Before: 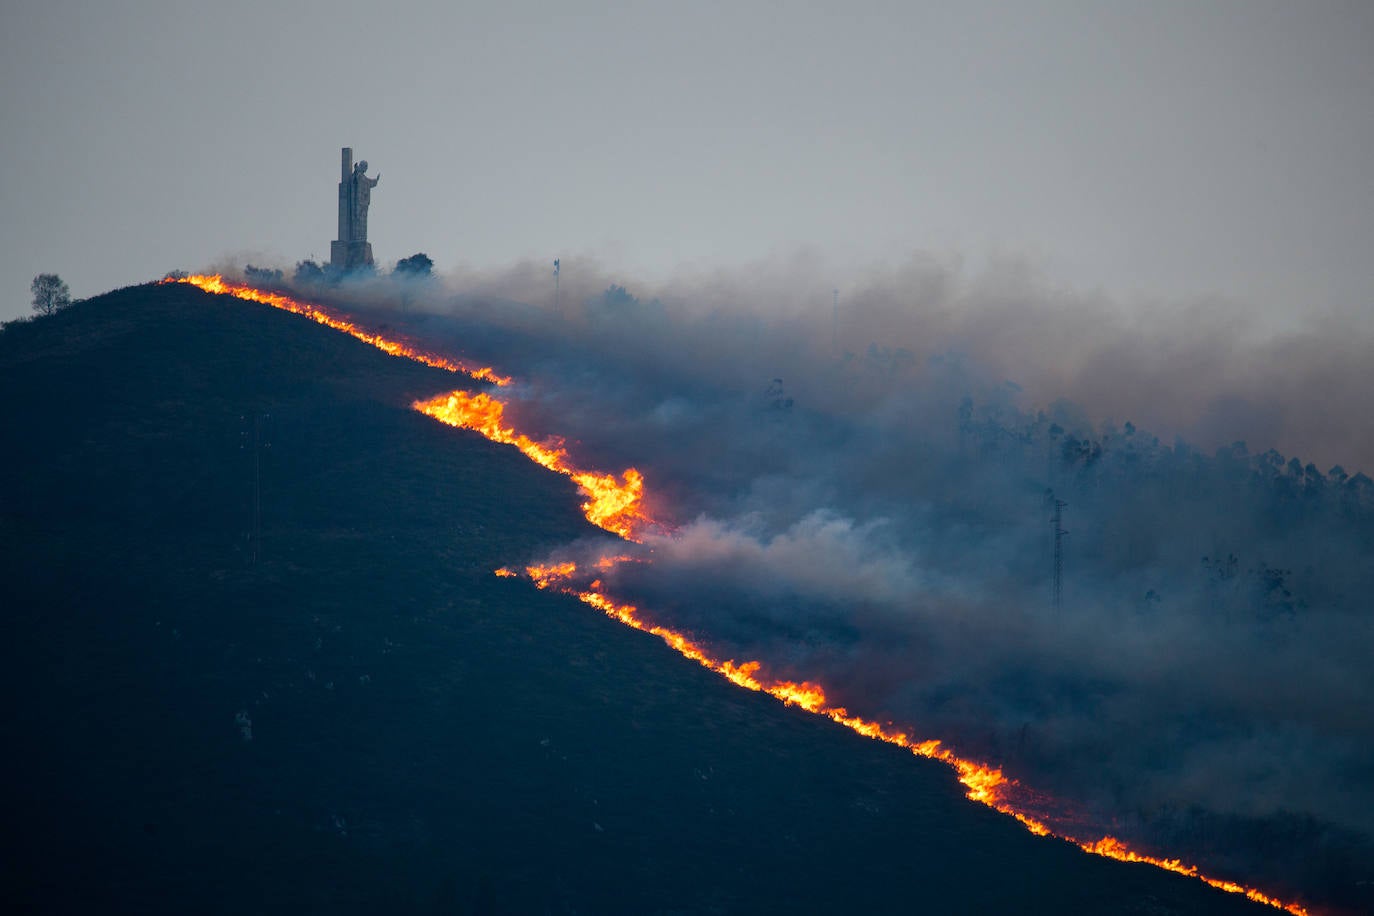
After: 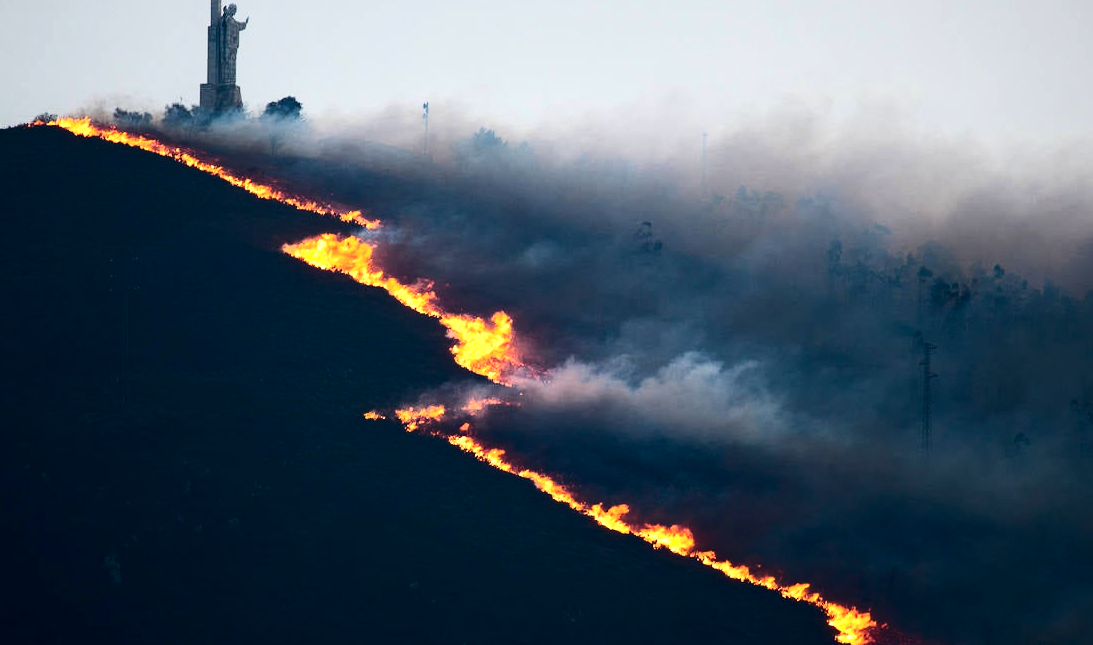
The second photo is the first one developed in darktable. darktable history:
crop: left 9.601%, top 17.208%, right 10.822%, bottom 12.311%
contrast brightness saturation: contrast 0.288
tone equalizer: -8 EV 0.001 EV, -7 EV -0.001 EV, -6 EV 0.002 EV, -5 EV -0.022 EV, -4 EV -0.109 EV, -3 EV -0.158 EV, -2 EV 0.247 EV, -1 EV 0.724 EV, +0 EV 0.463 EV
